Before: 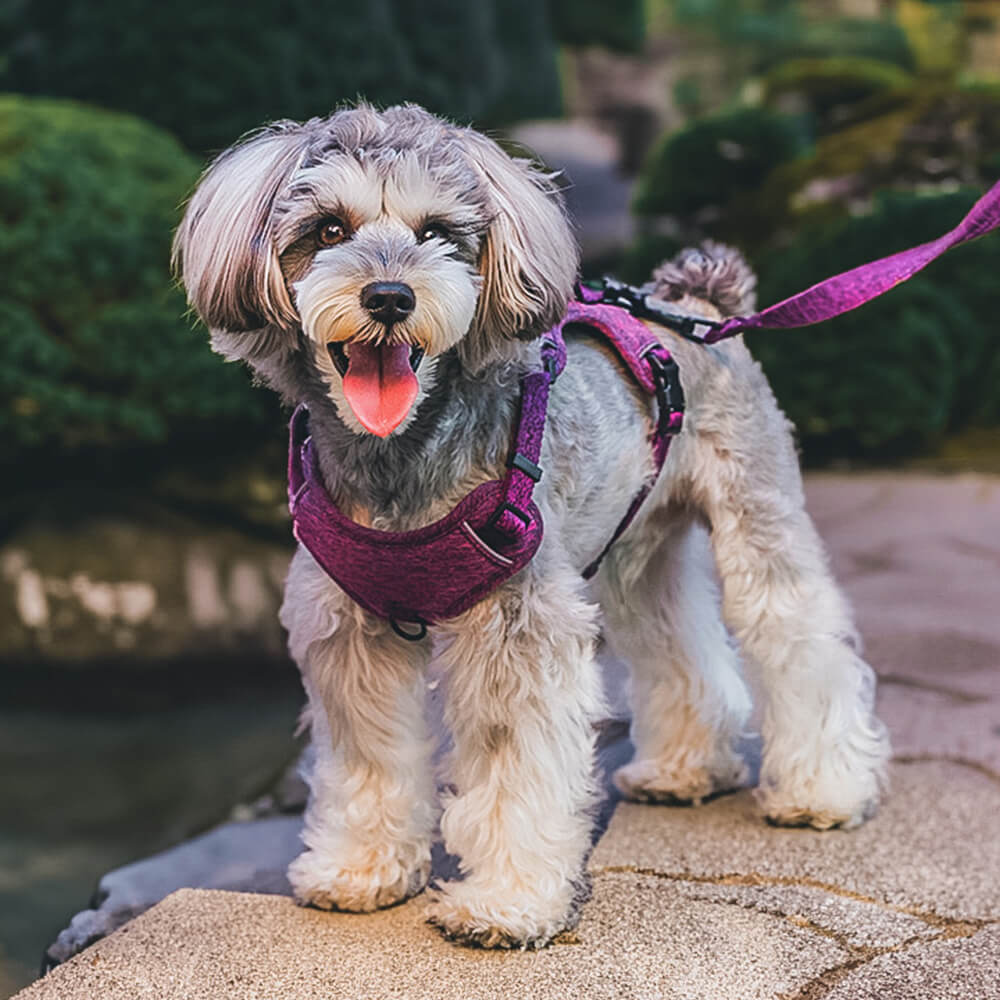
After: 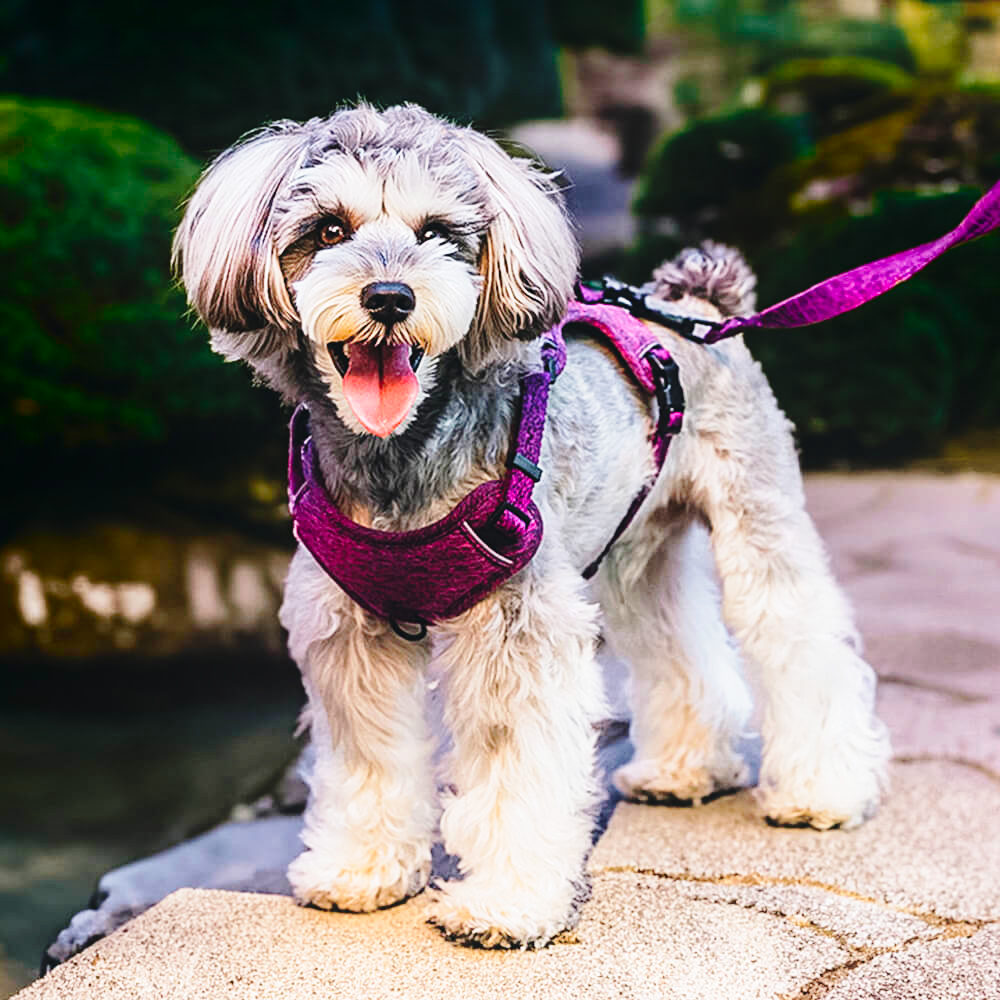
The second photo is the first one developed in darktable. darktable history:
shadows and highlights: shadows -70.16, highlights 36.21, soften with gaussian
base curve: curves: ch0 [(0, 0) (0.04, 0.03) (0.133, 0.232) (0.448, 0.748) (0.843, 0.968) (1, 1)], preserve colors none
